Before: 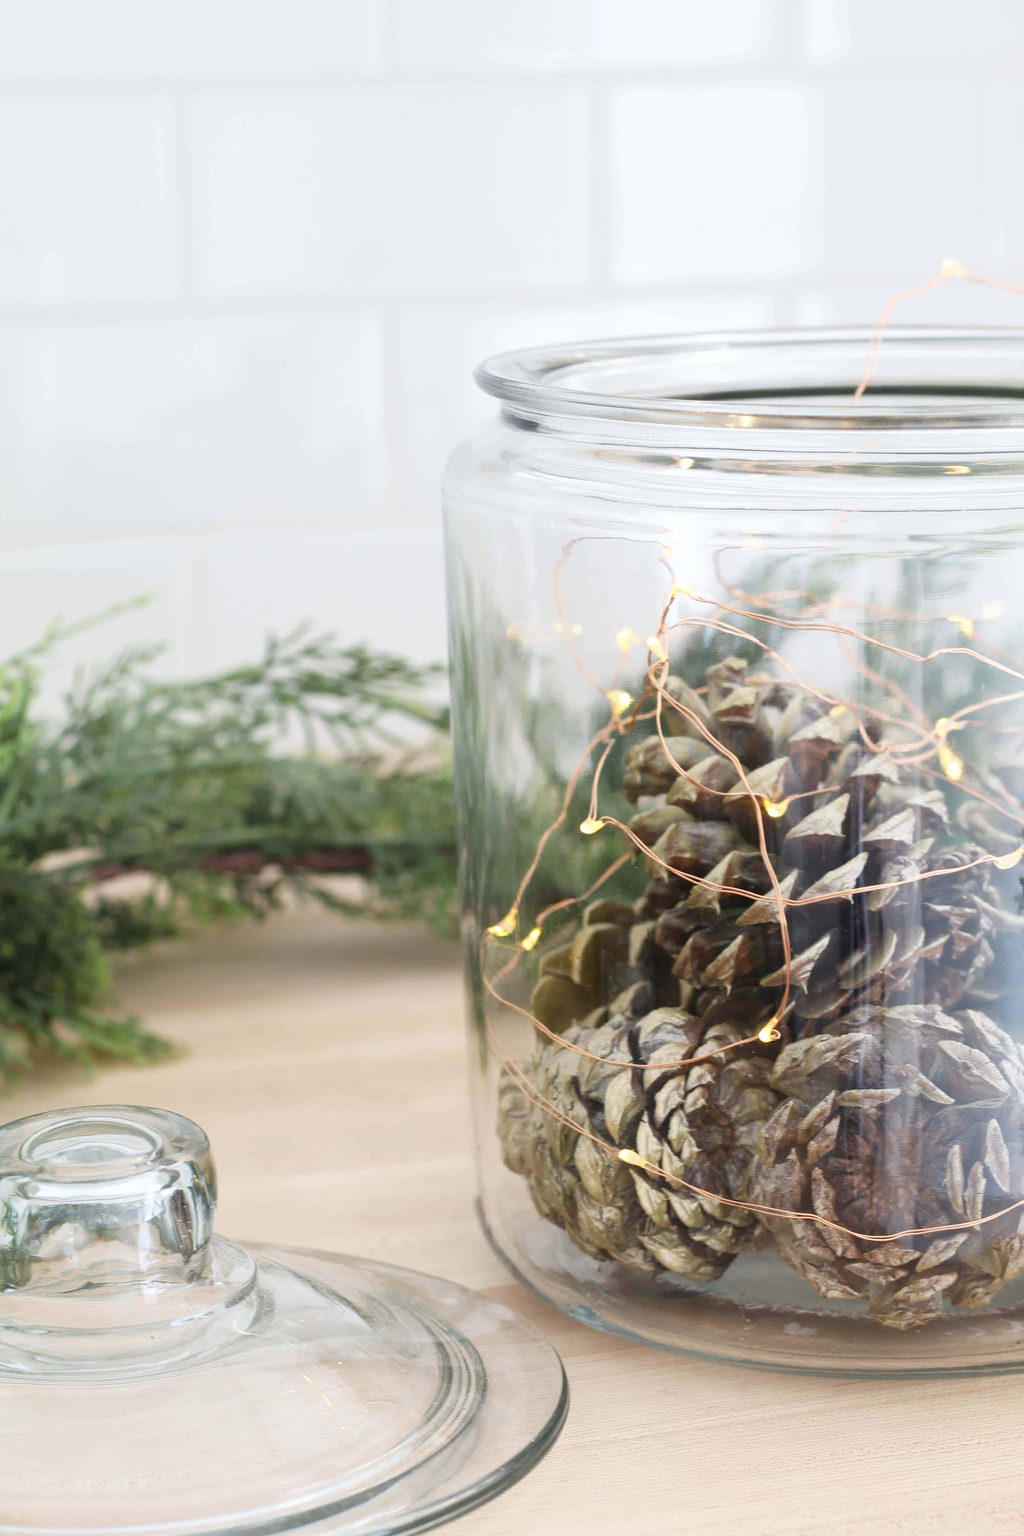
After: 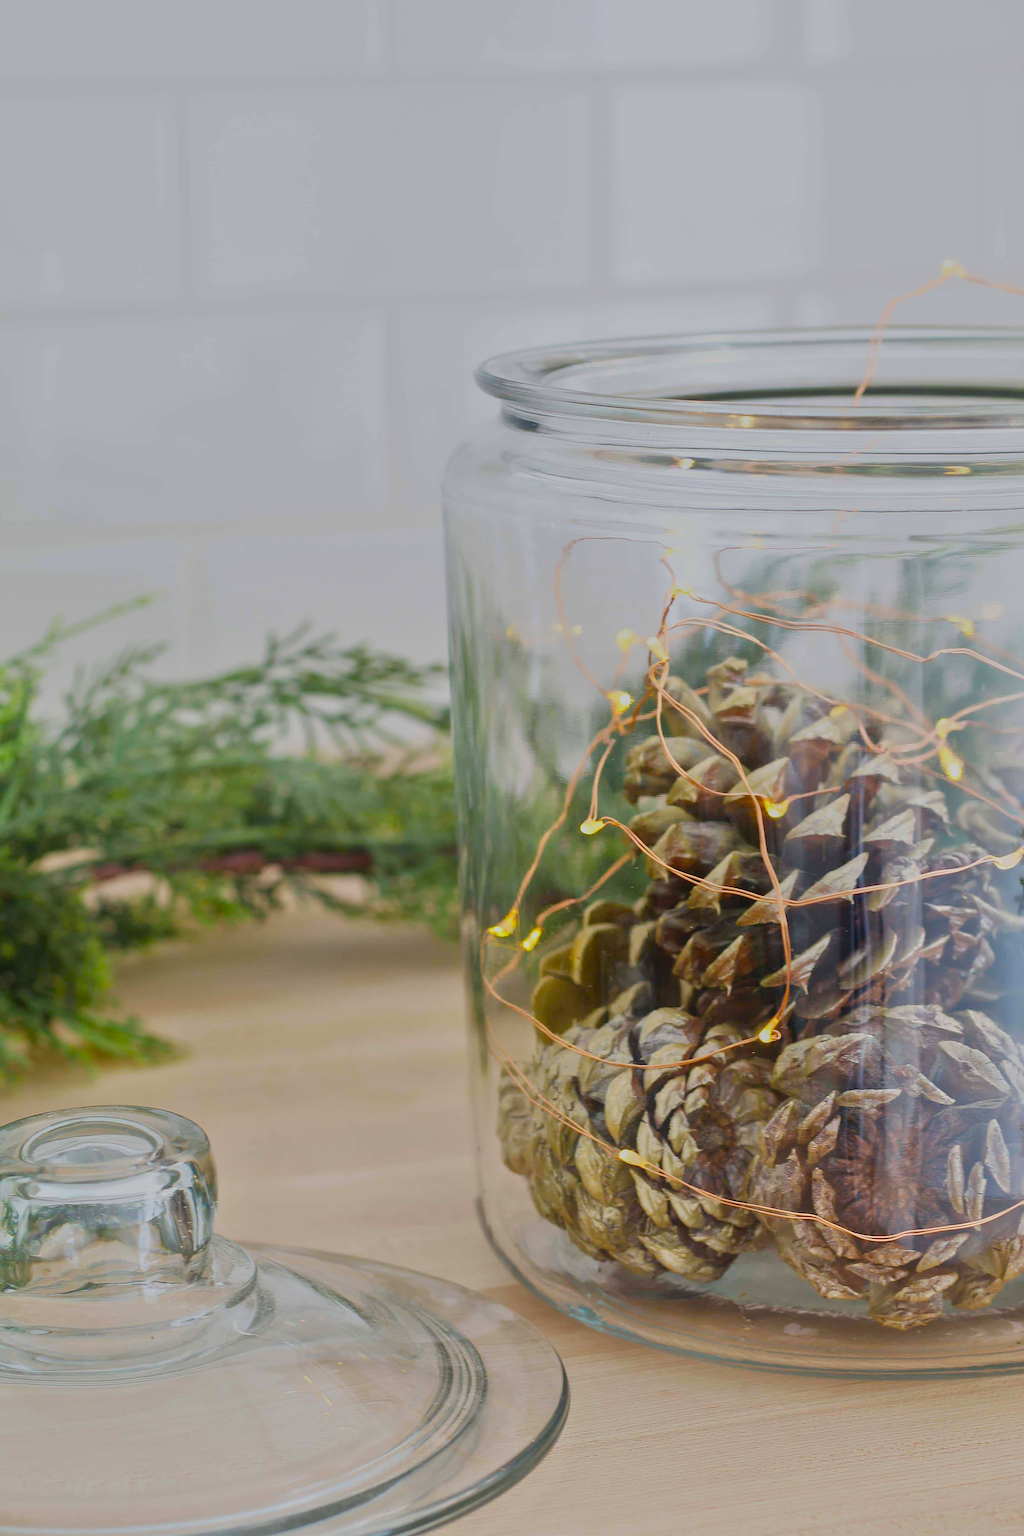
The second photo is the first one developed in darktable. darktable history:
tone equalizer: -8 EV -0.002 EV, -7 EV 0.005 EV, -6 EV -0.008 EV, -5 EV 0.007 EV, -4 EV -0.042 EV, -3 EV -0.233 EV, -2 EV -0.662 EV, -1 EV -0.983 EV, +0 EV -0.969 EV, smoothing diameter 2%, edges refinement/feathering 20, mask exposure compensation -1.57 EV, filter diffusion 5
color balance rgb: perceptual saturation grading › global saturation 30%, global vibrance 30%
sharpen: radius 1.967
